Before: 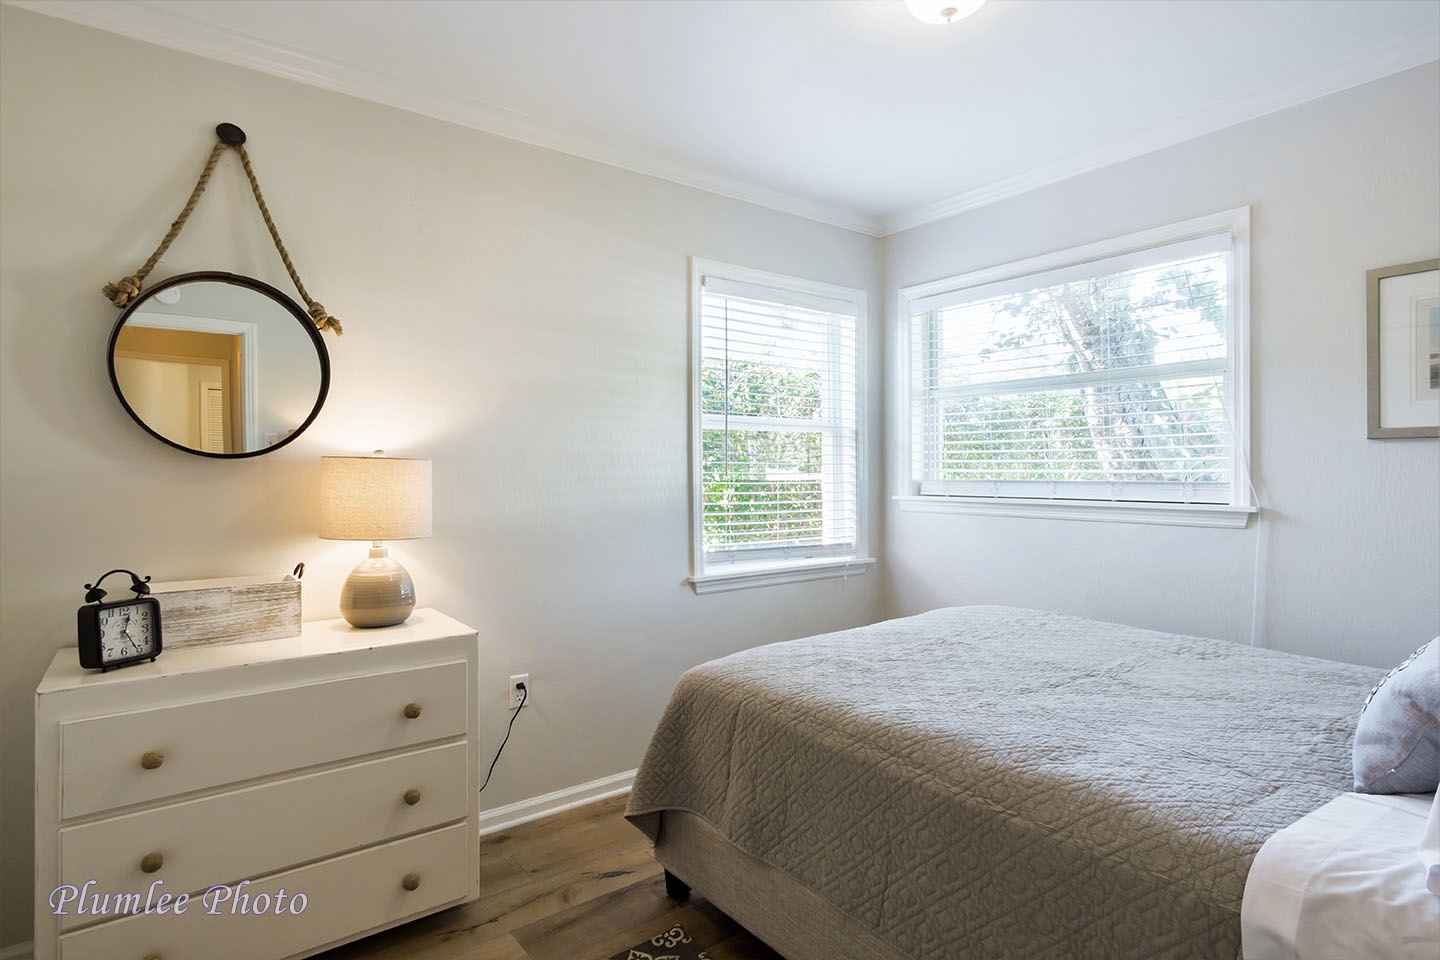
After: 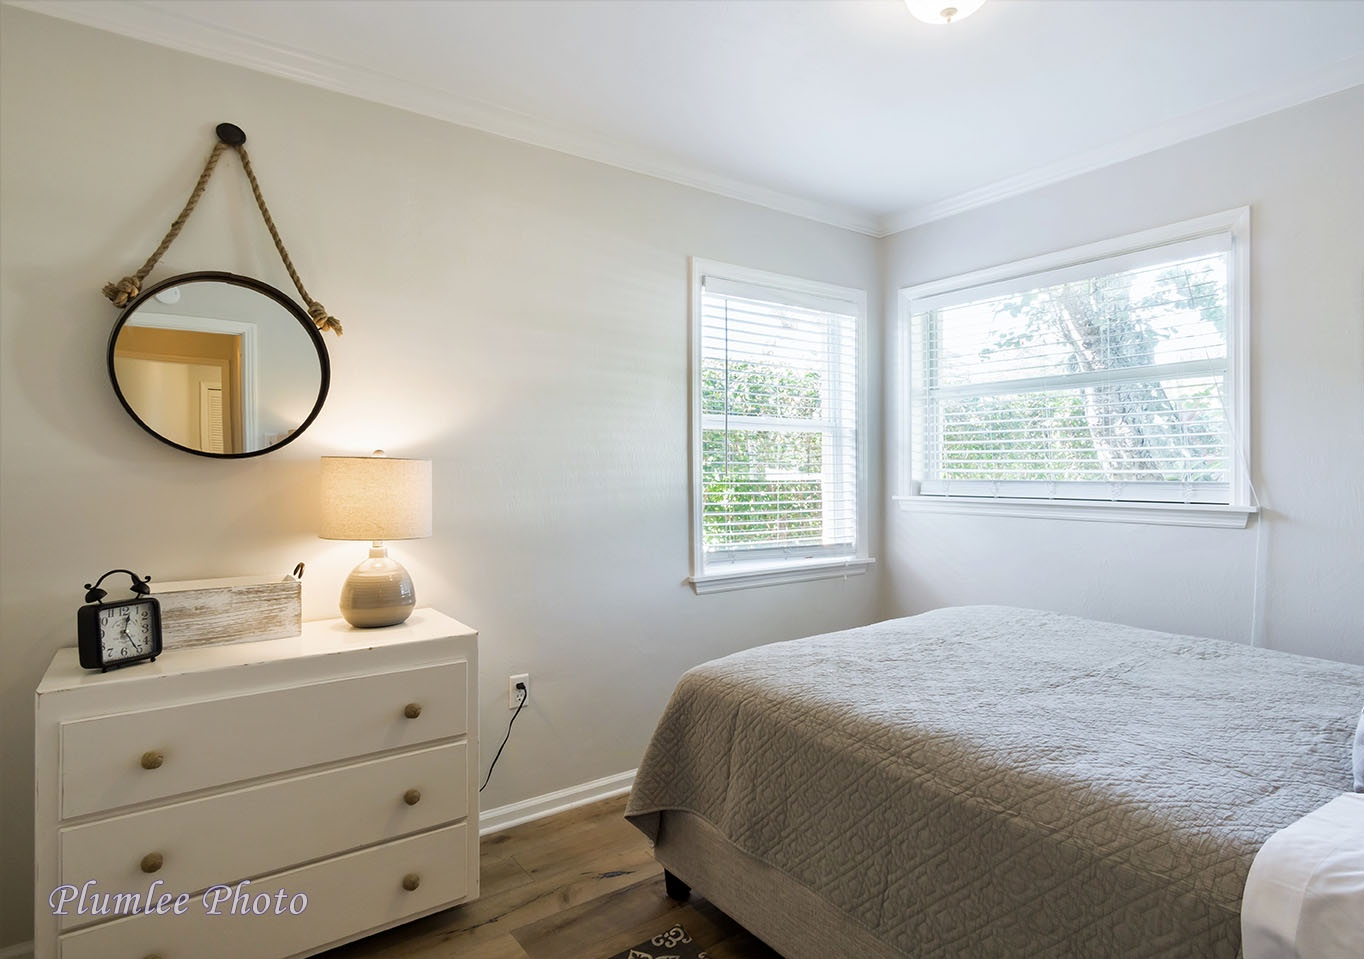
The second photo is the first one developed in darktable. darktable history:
crop and rotate: left 0%, right 5.272%
